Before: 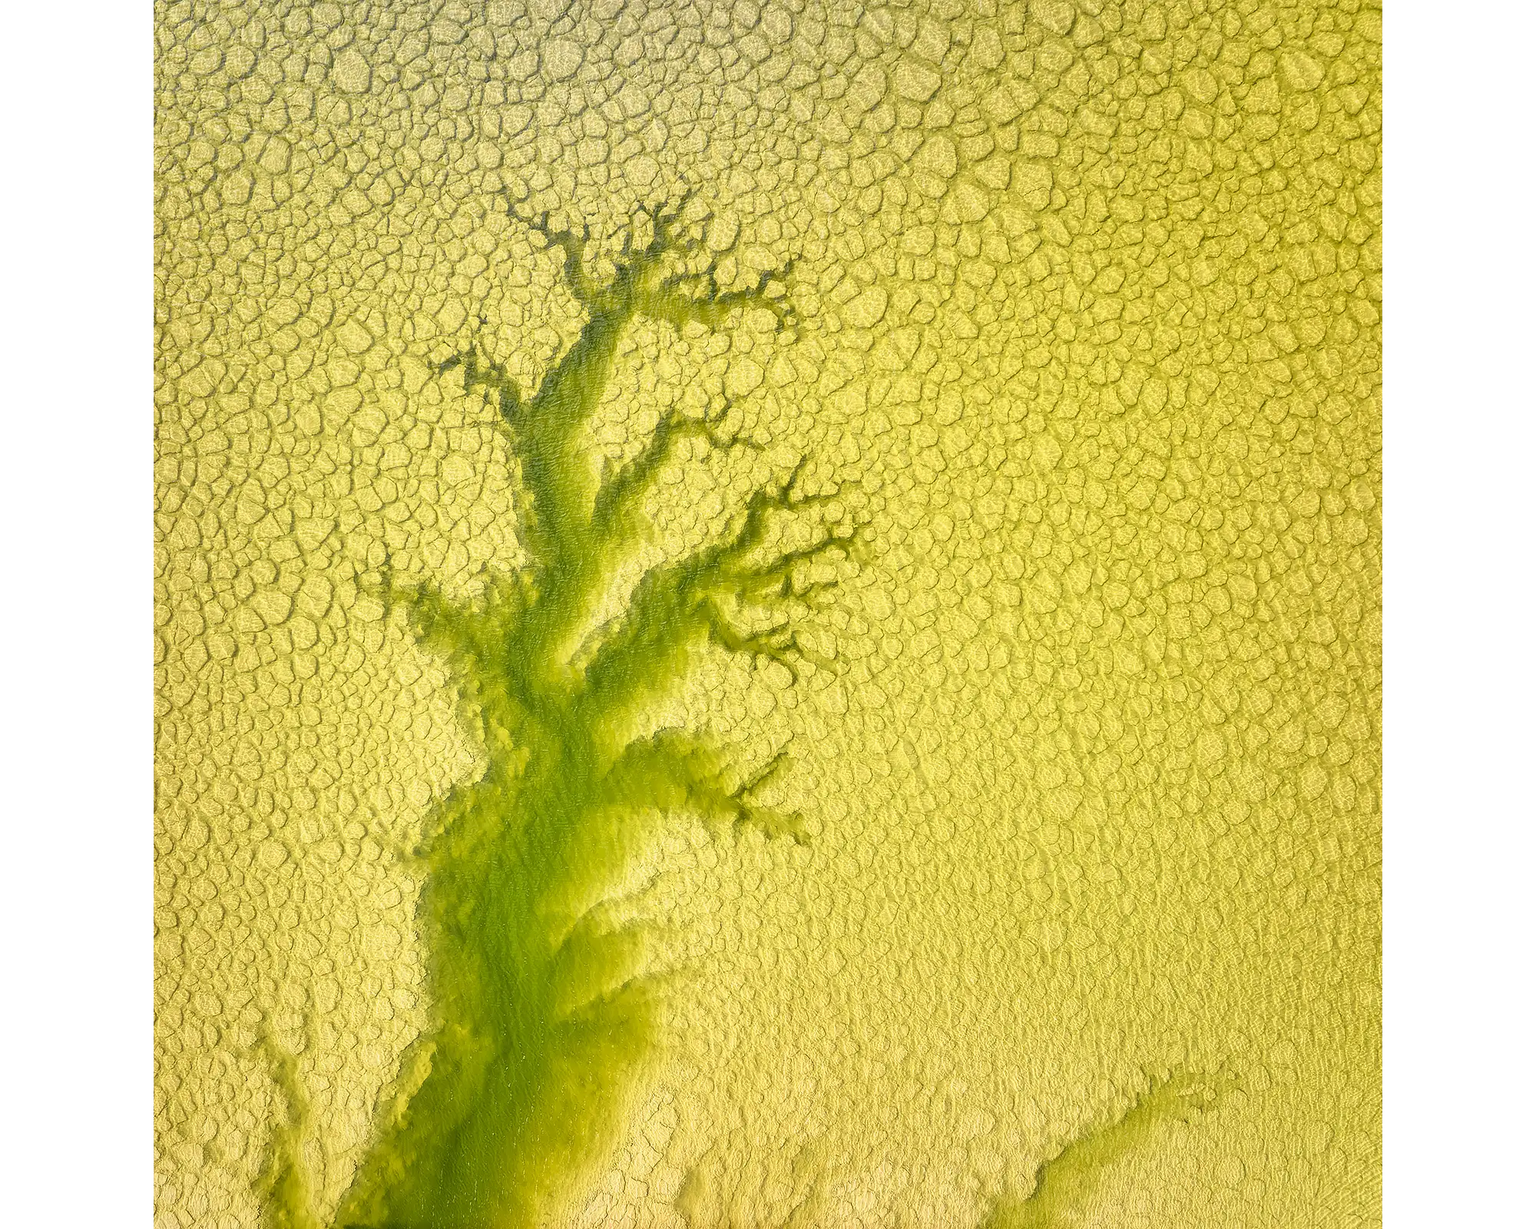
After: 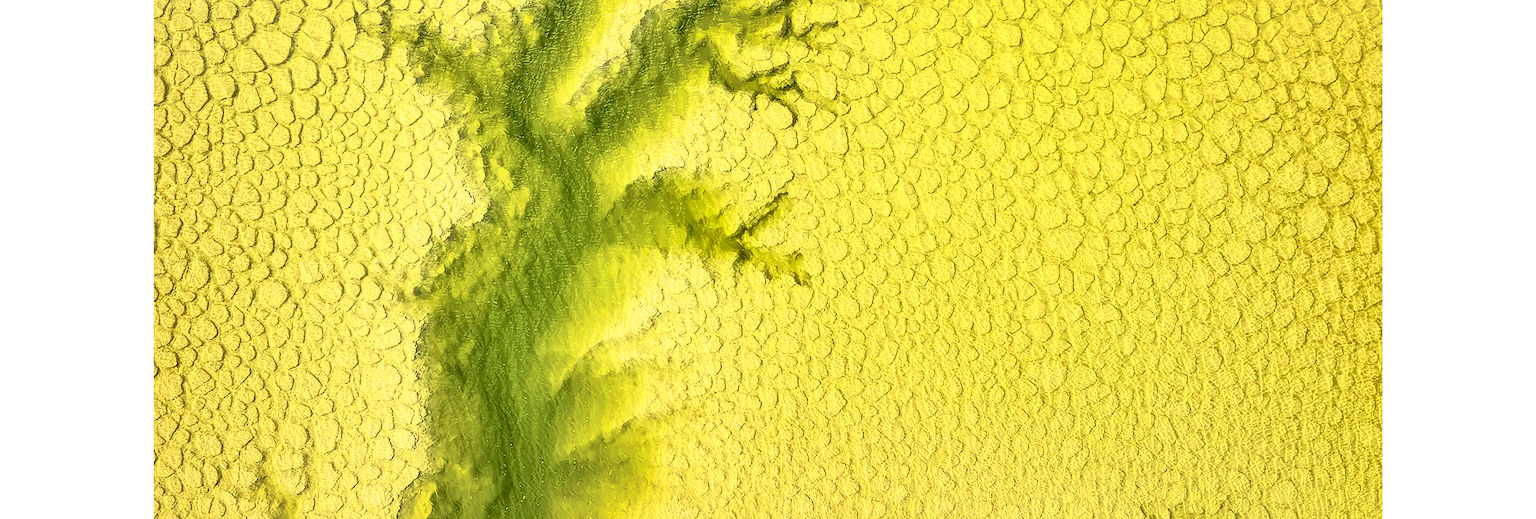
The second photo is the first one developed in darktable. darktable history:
crop: top 45.588%, bottom 12.139%
haze removal: compatibility mode true, adaptive false
contrast brightness saturation: contrast 0.498, saturation -0.085
shadows and highlights: on, module defaults
